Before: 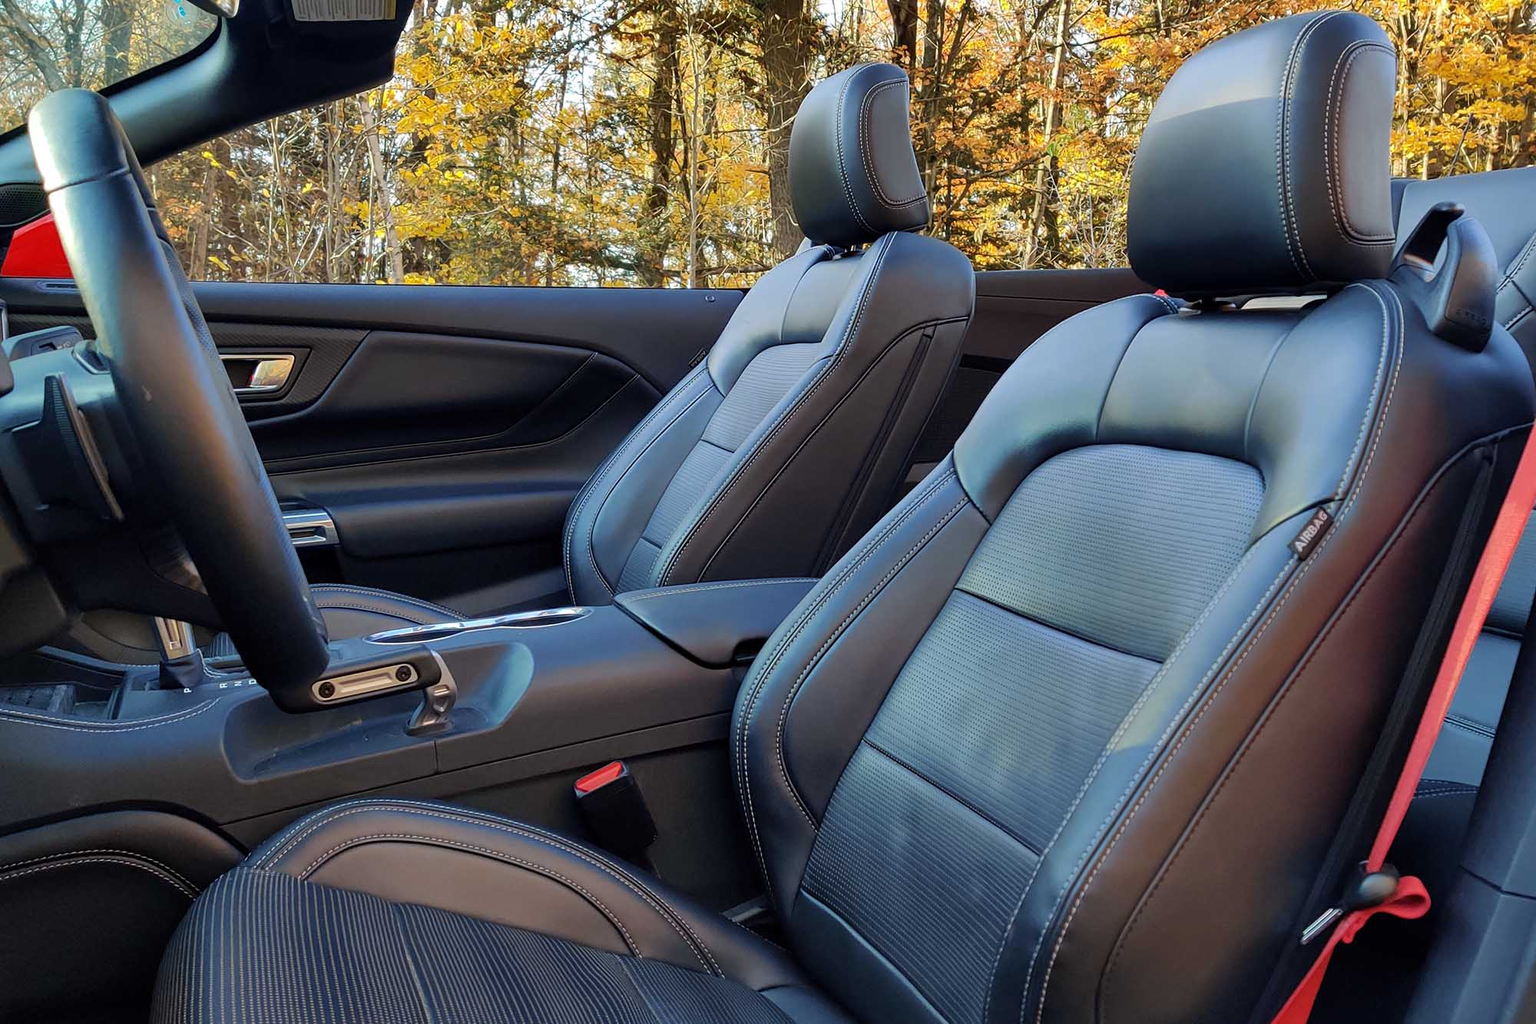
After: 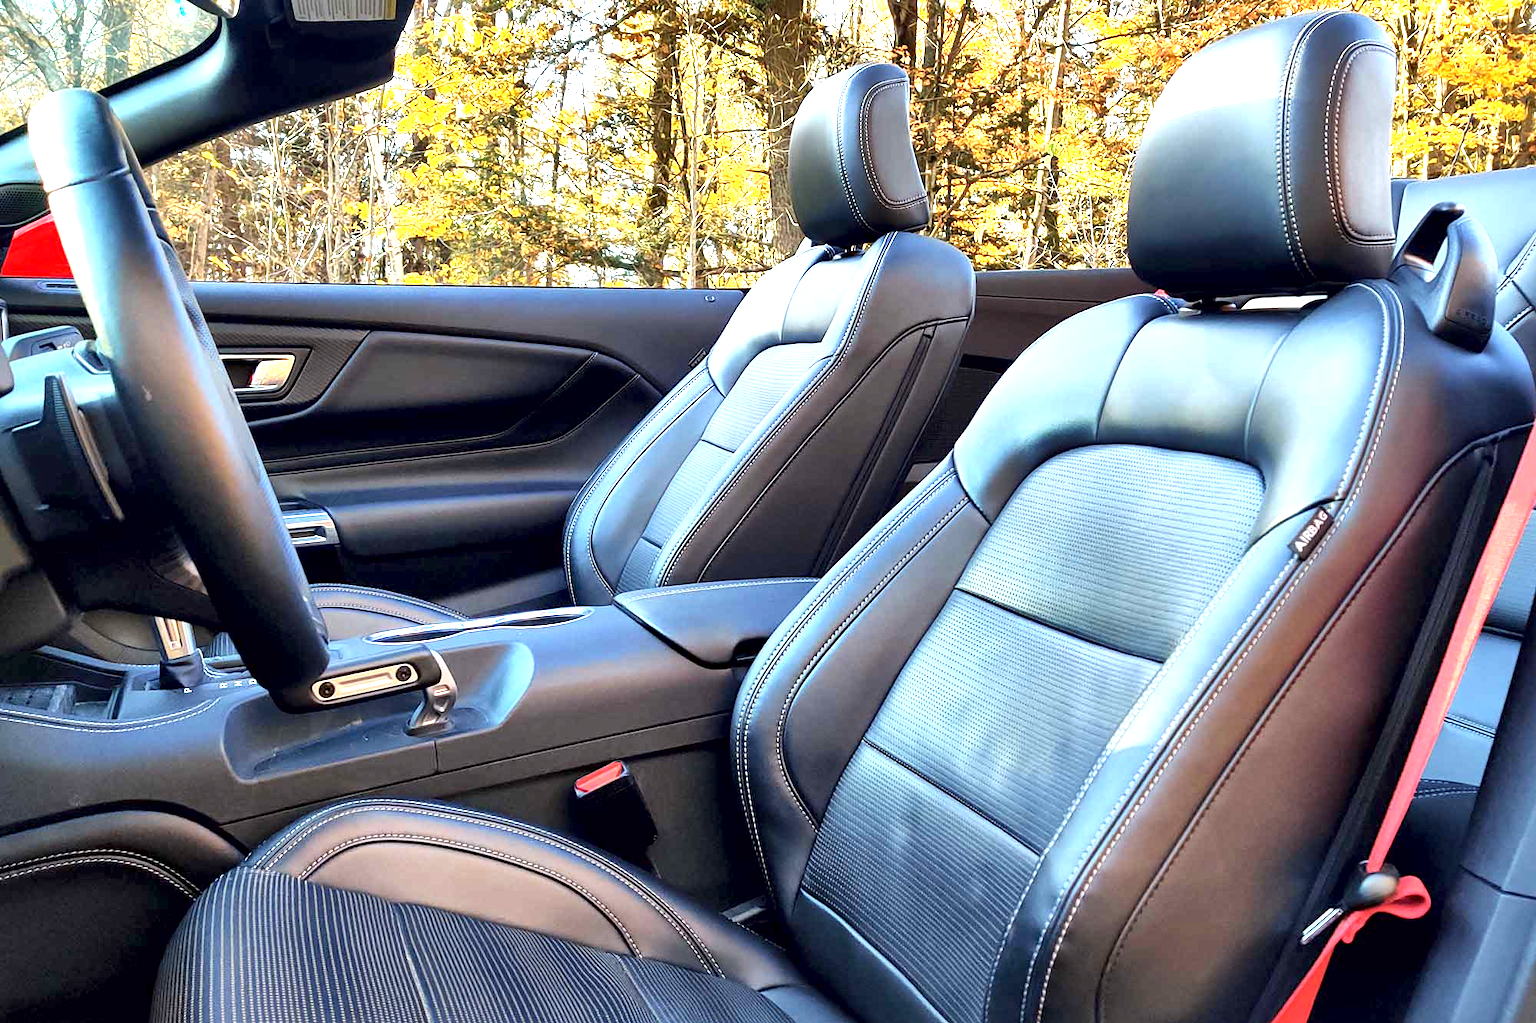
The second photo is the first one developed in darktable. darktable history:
local contrast: mode bilateral grid, contrast 100, coarseness 99, detail 165%, midtone range 0.2
exposure: black level correction 0.001, exposure 1.398 EV, compensate exposure bias true, compensate highlight preservation false
